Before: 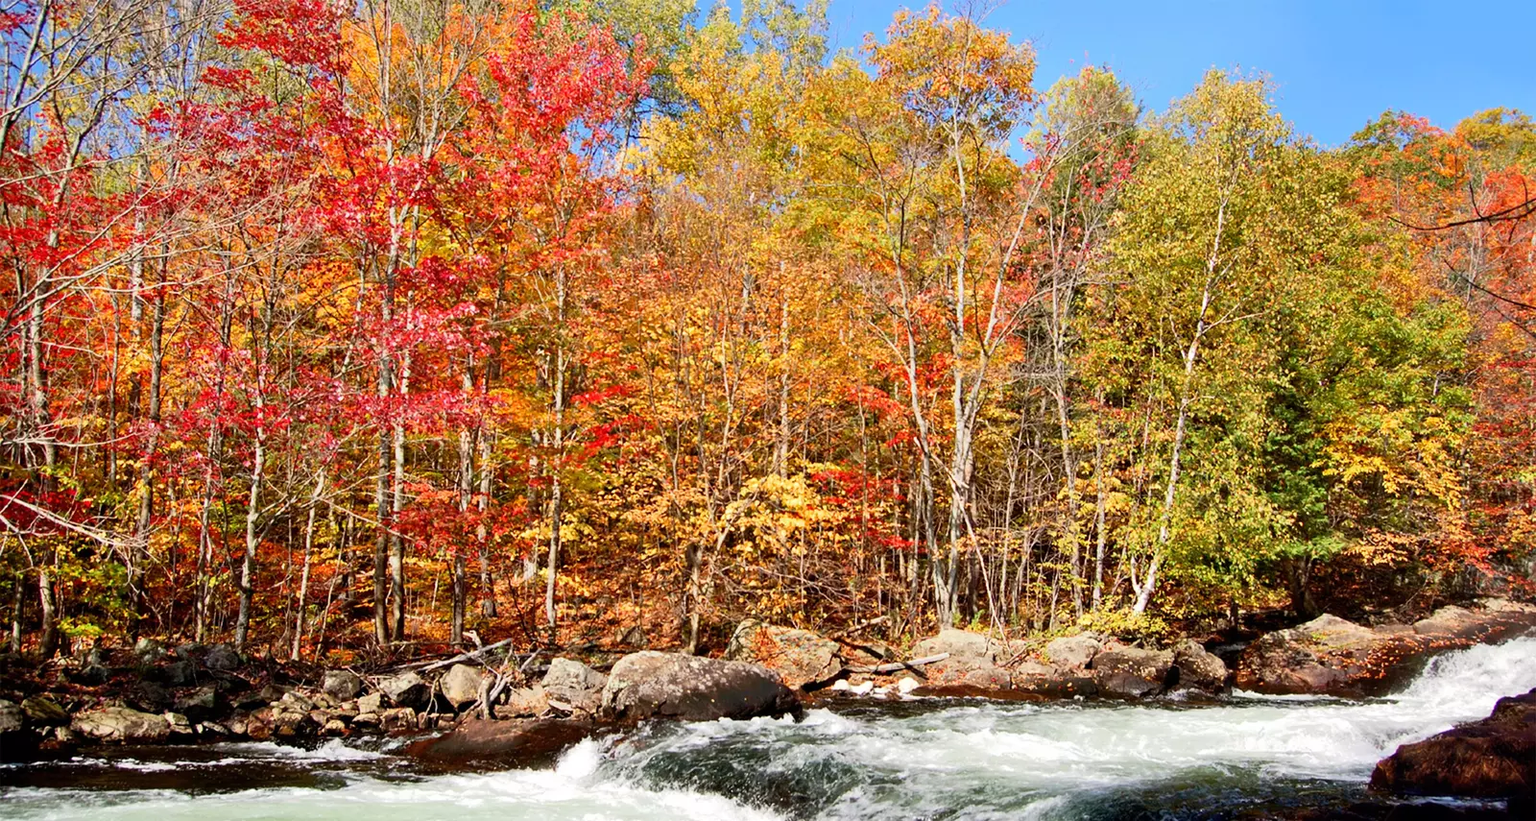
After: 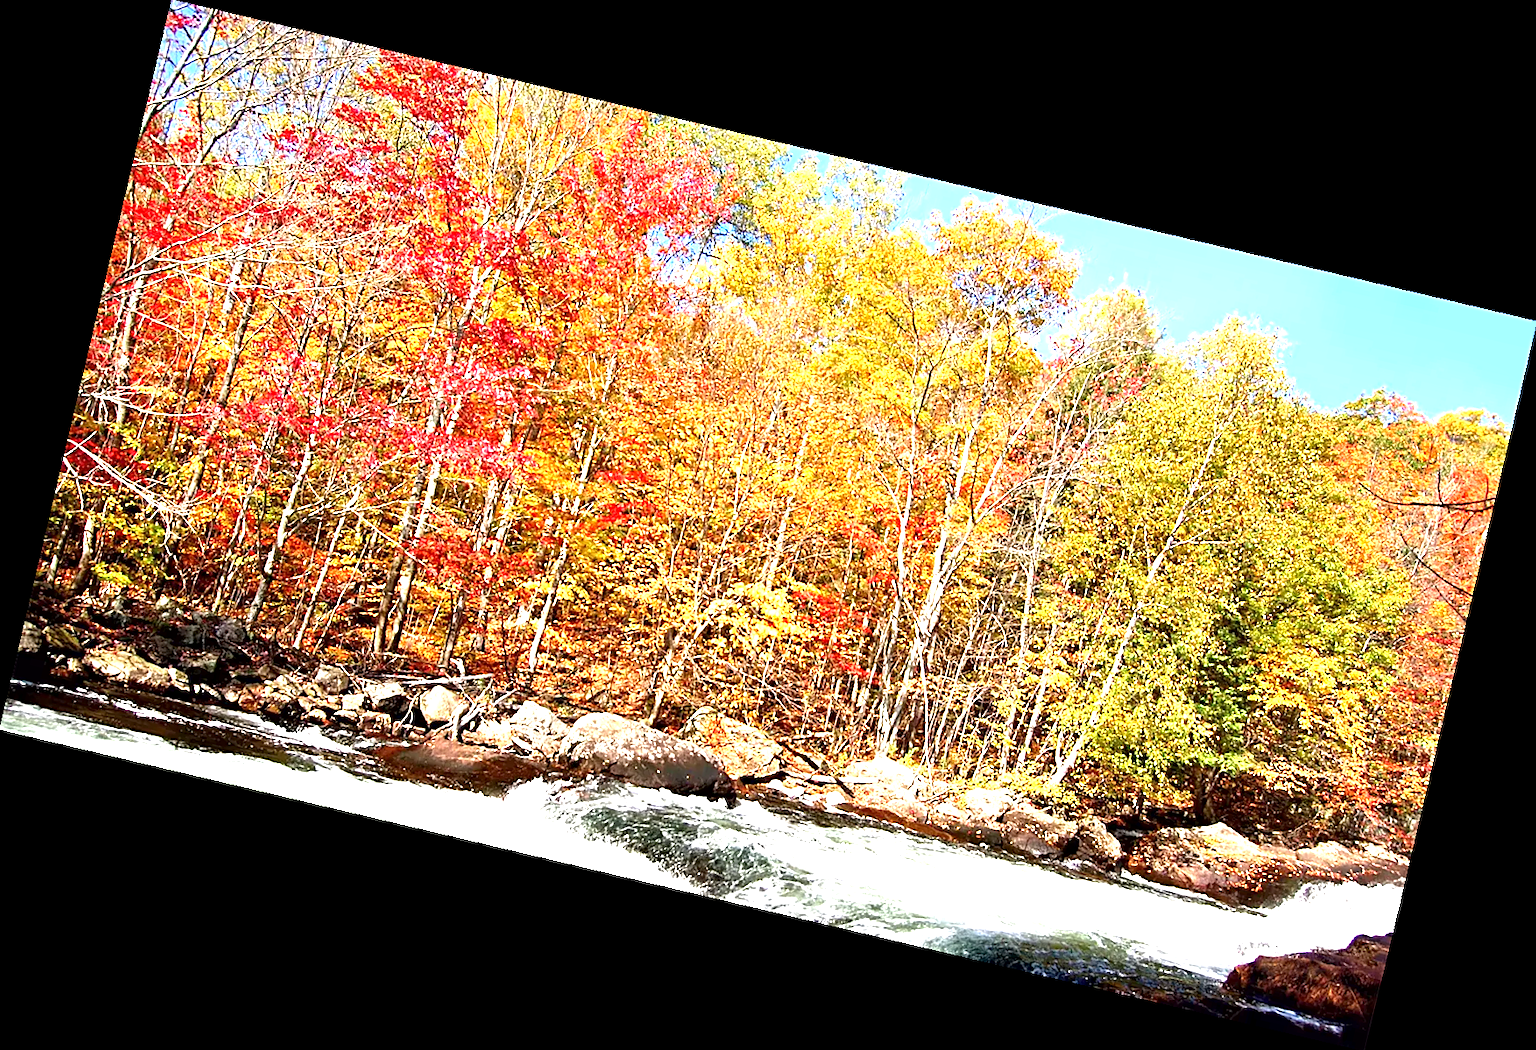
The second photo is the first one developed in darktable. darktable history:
exposure: black level correction 0.001, exposure 1.398 EV, compensate exposure bias true, compensate highlight preservation false
rotate and perspective: rotation 13.27°, automatic cropping off
local contrast: mode bilateral grid, contrast 20, coarseness 50, detail 120%, midtone range 0.2
sharpen: on, module defaults
